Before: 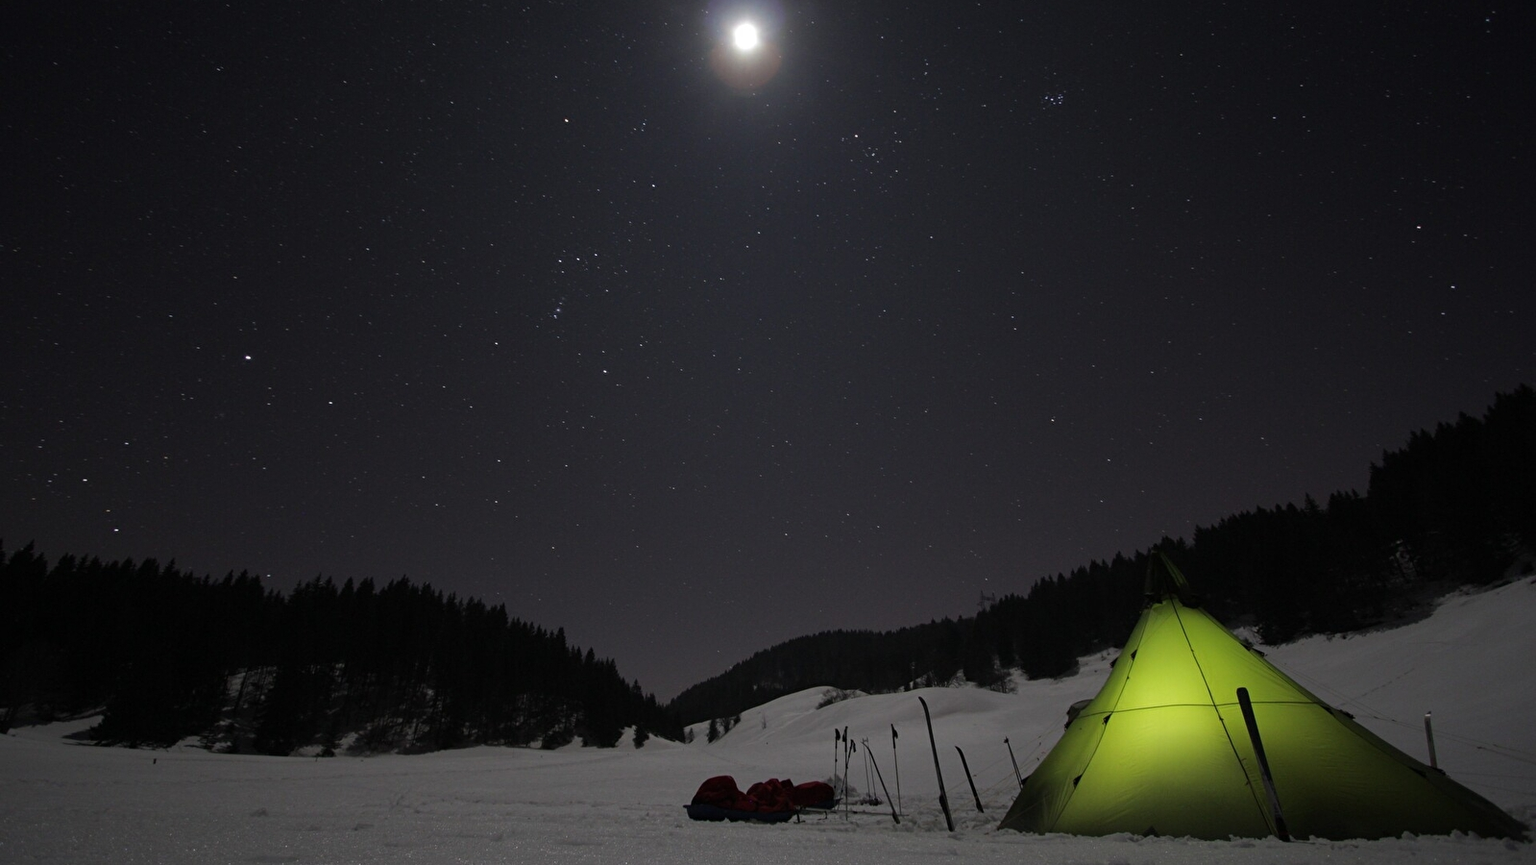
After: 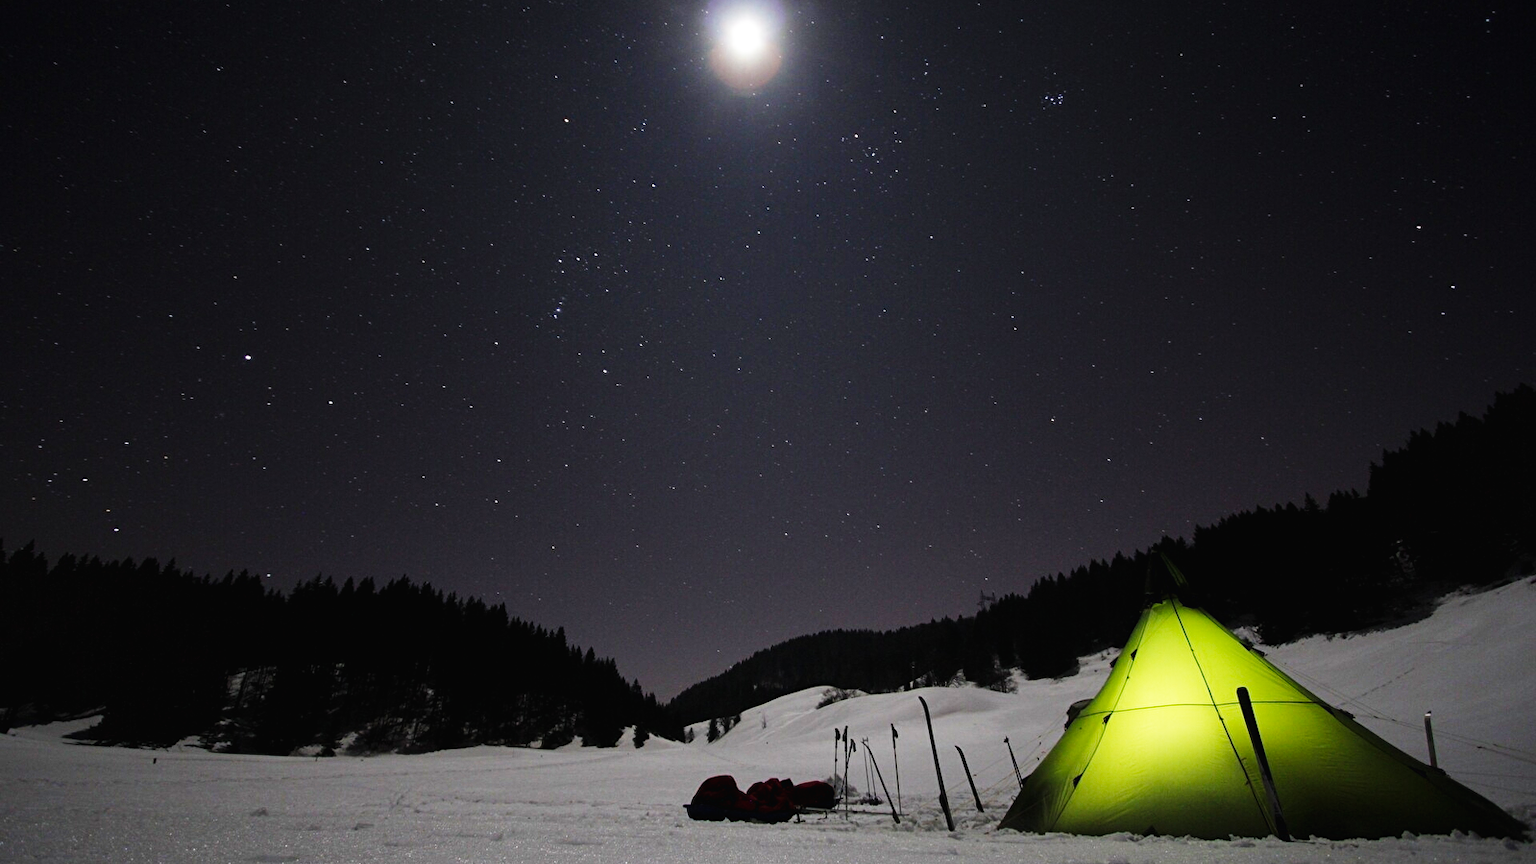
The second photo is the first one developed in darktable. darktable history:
base curve: curves: ch0 [(0, 0.003) (0.001, 0.002) (0.006, 0.004) (0.02, 0.022) (0.048, 0.086) (0.094, 0.234) (0.162, 0.431) (0.258, 0.629) (0.385, 0.8) (0.548, 0.918) (0.751, 0.988) (1, 1)], preserve colors none
